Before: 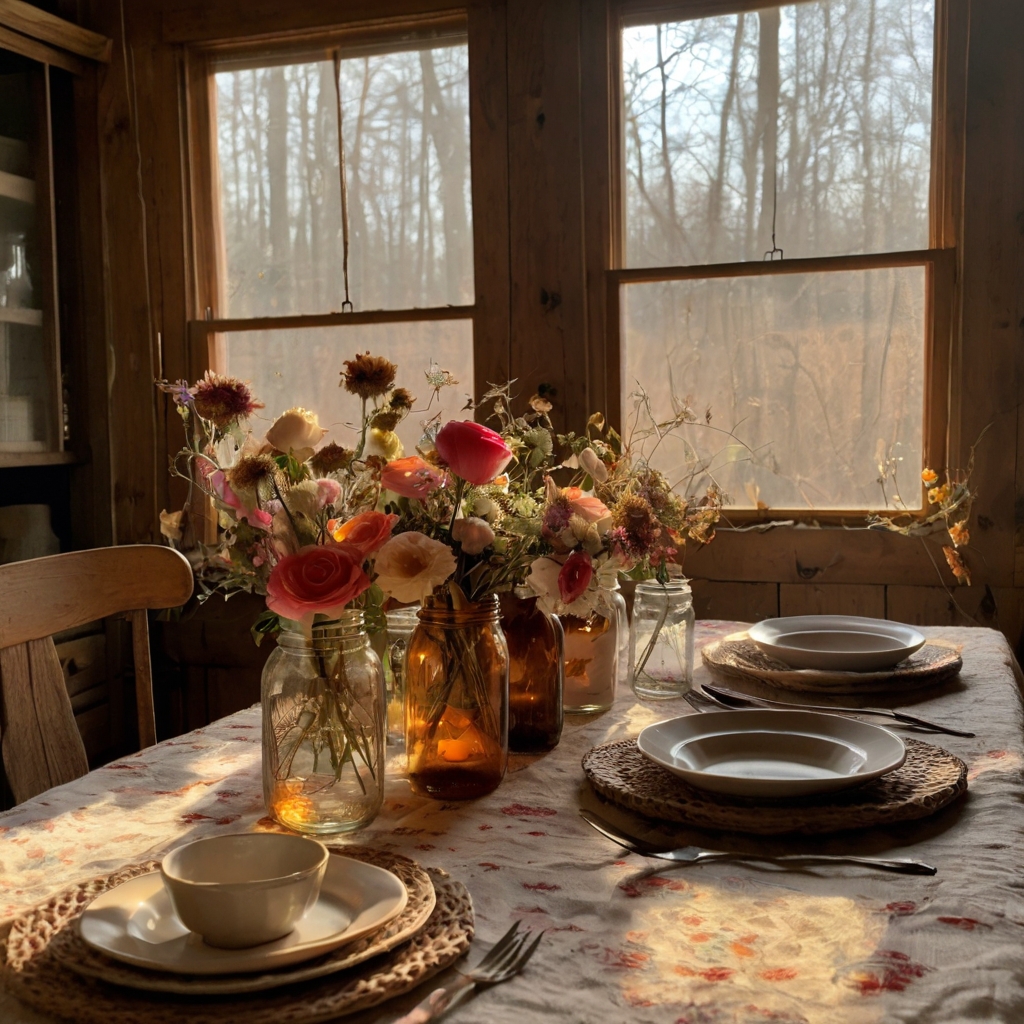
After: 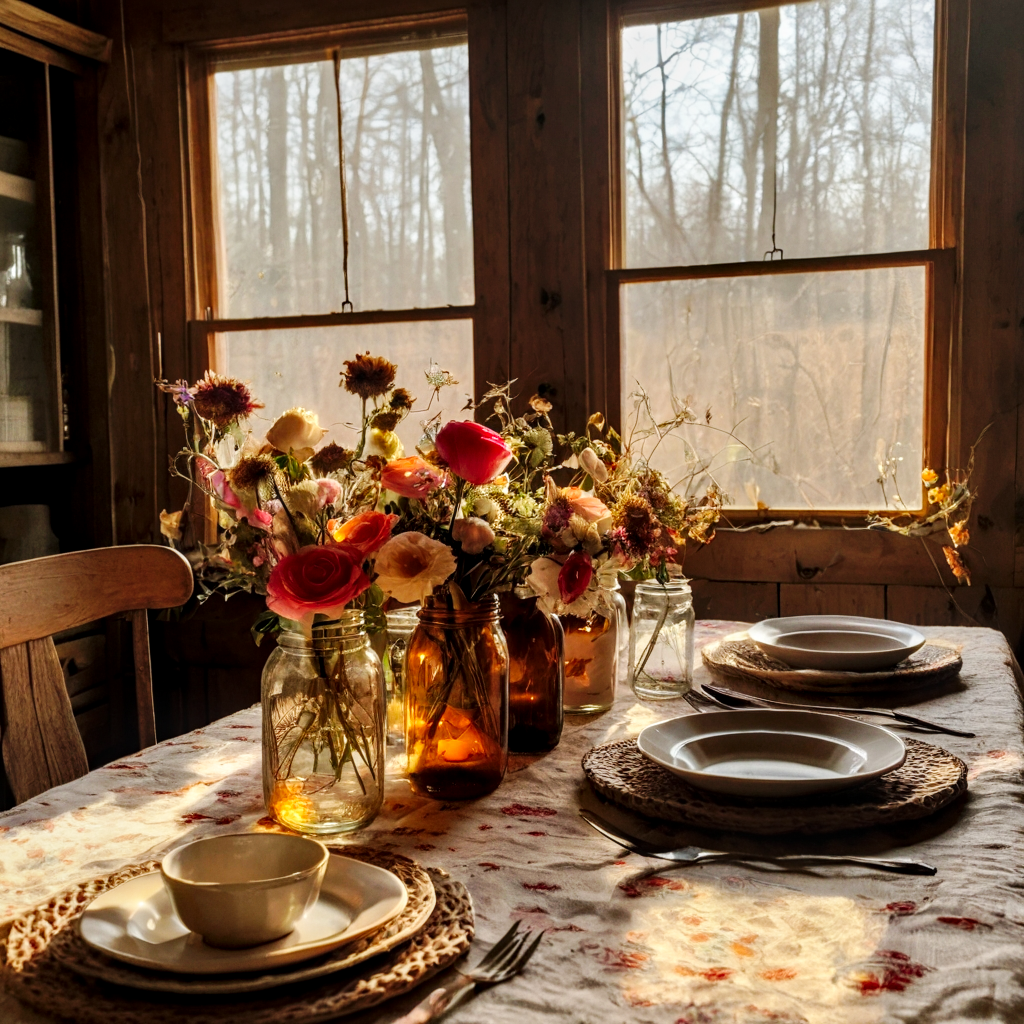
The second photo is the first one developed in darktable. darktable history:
base curve: curves: ch0 [(0, 0) (0.032, 0.025) (0.121, 0.166) (0.206, 0.329) (0.605, 0.79) (1, 1)], preserve colors none
local contrast: highlights 35%, detail 135%
